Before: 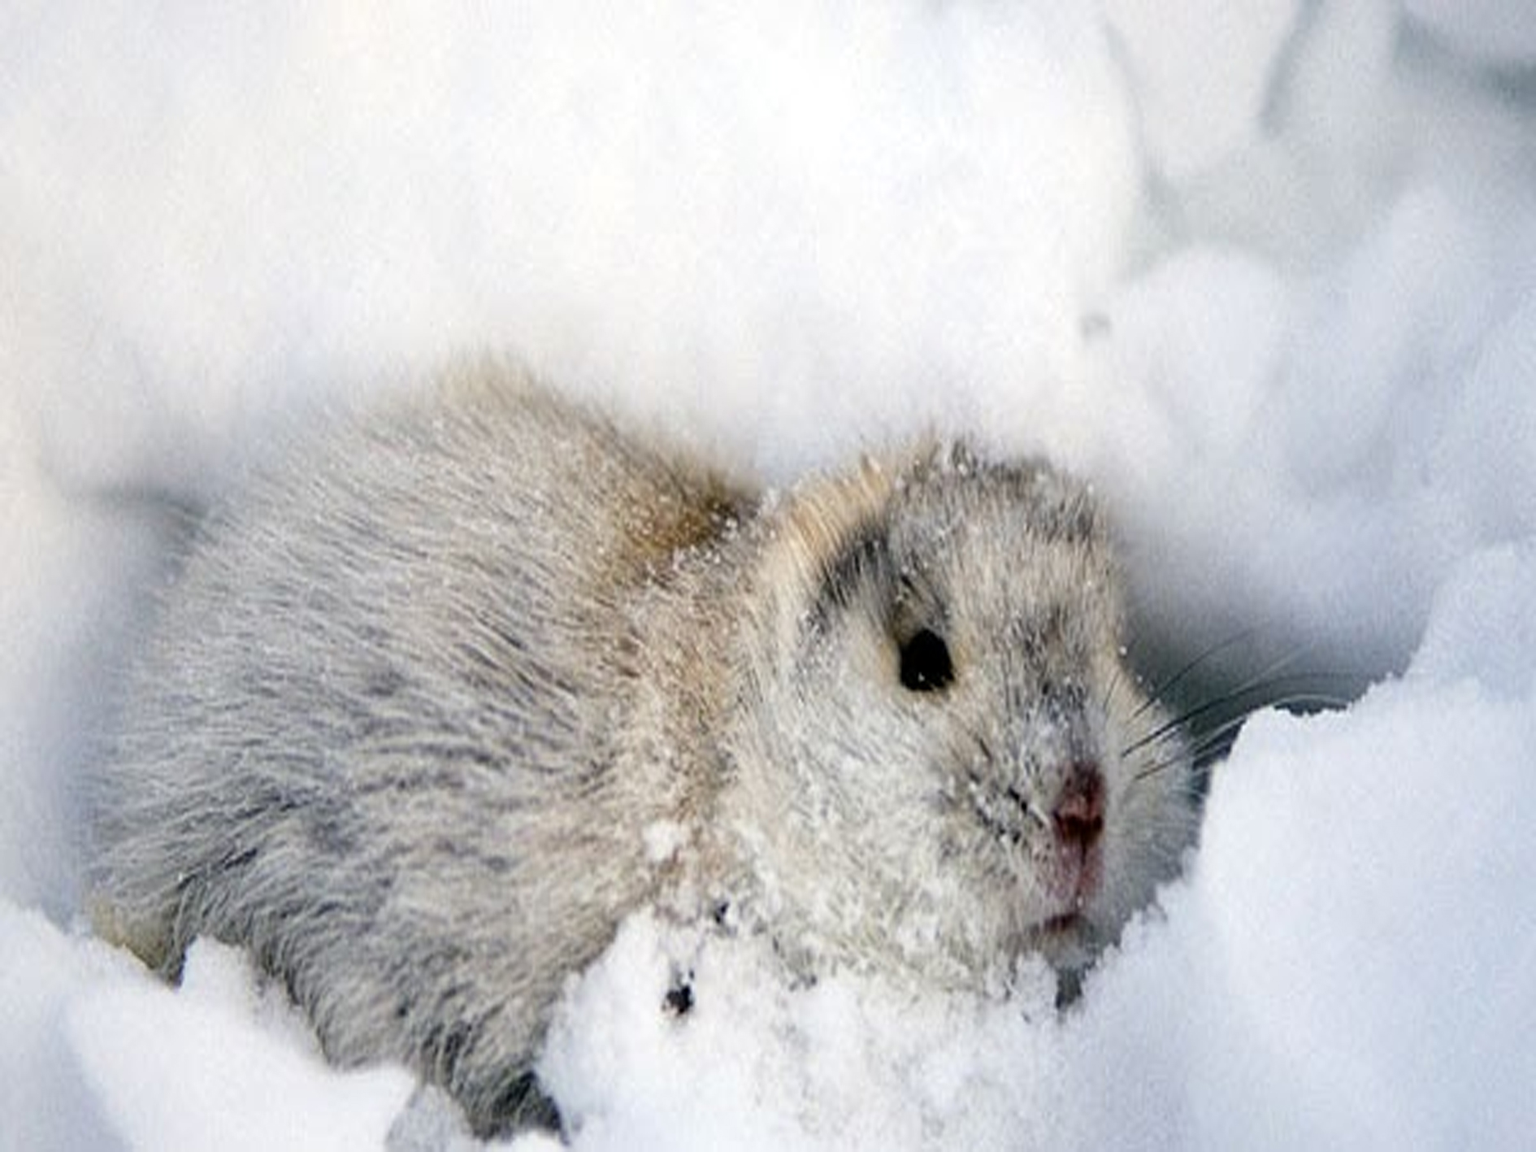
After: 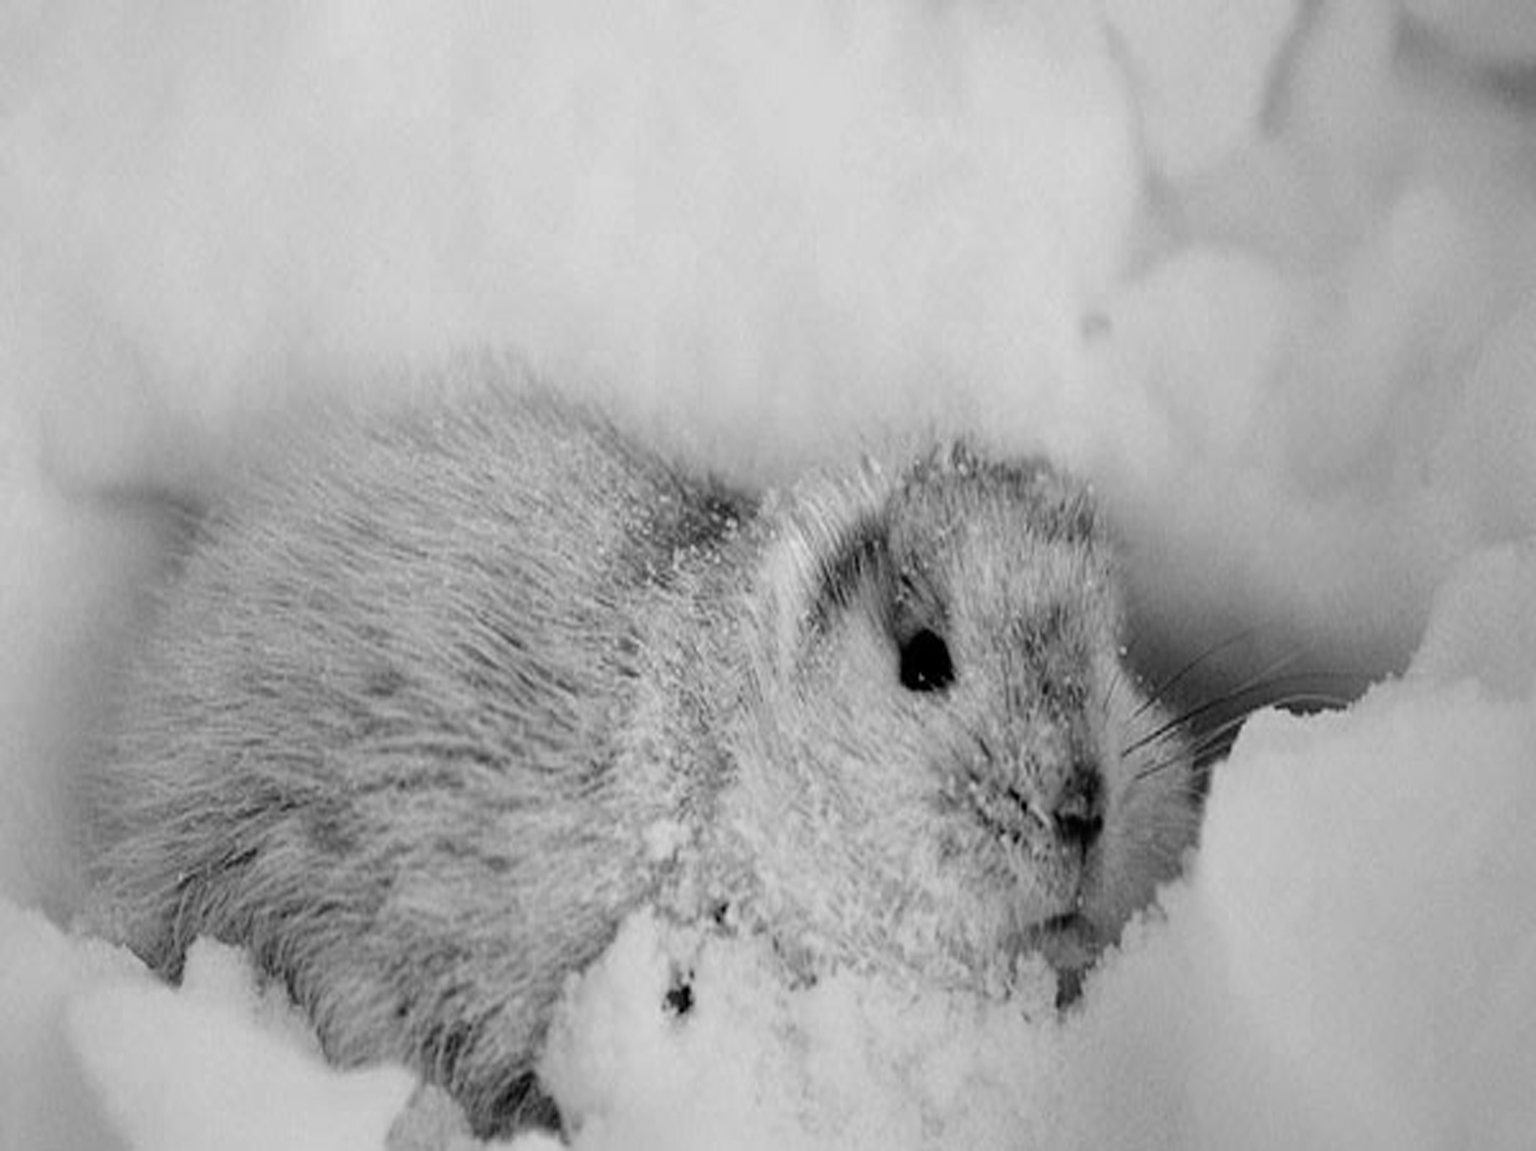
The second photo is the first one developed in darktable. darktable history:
color zones: curves: ch0 [(0.002, 0.593) (0.143, 0.417) (0.285, 0.541) (0.455, 0.289) (0.608, 0.327) (0.727, 0.283) (0.869, 0.571) (1, 0.603)]; ch1 [(0, 0) (0.143, 0) (0.286, 0) (0.429, 0) (0.571, 0) (0.714, 0) (0.857, 0)]
white balance: red 0.926, green 1.003, blue 1.133
